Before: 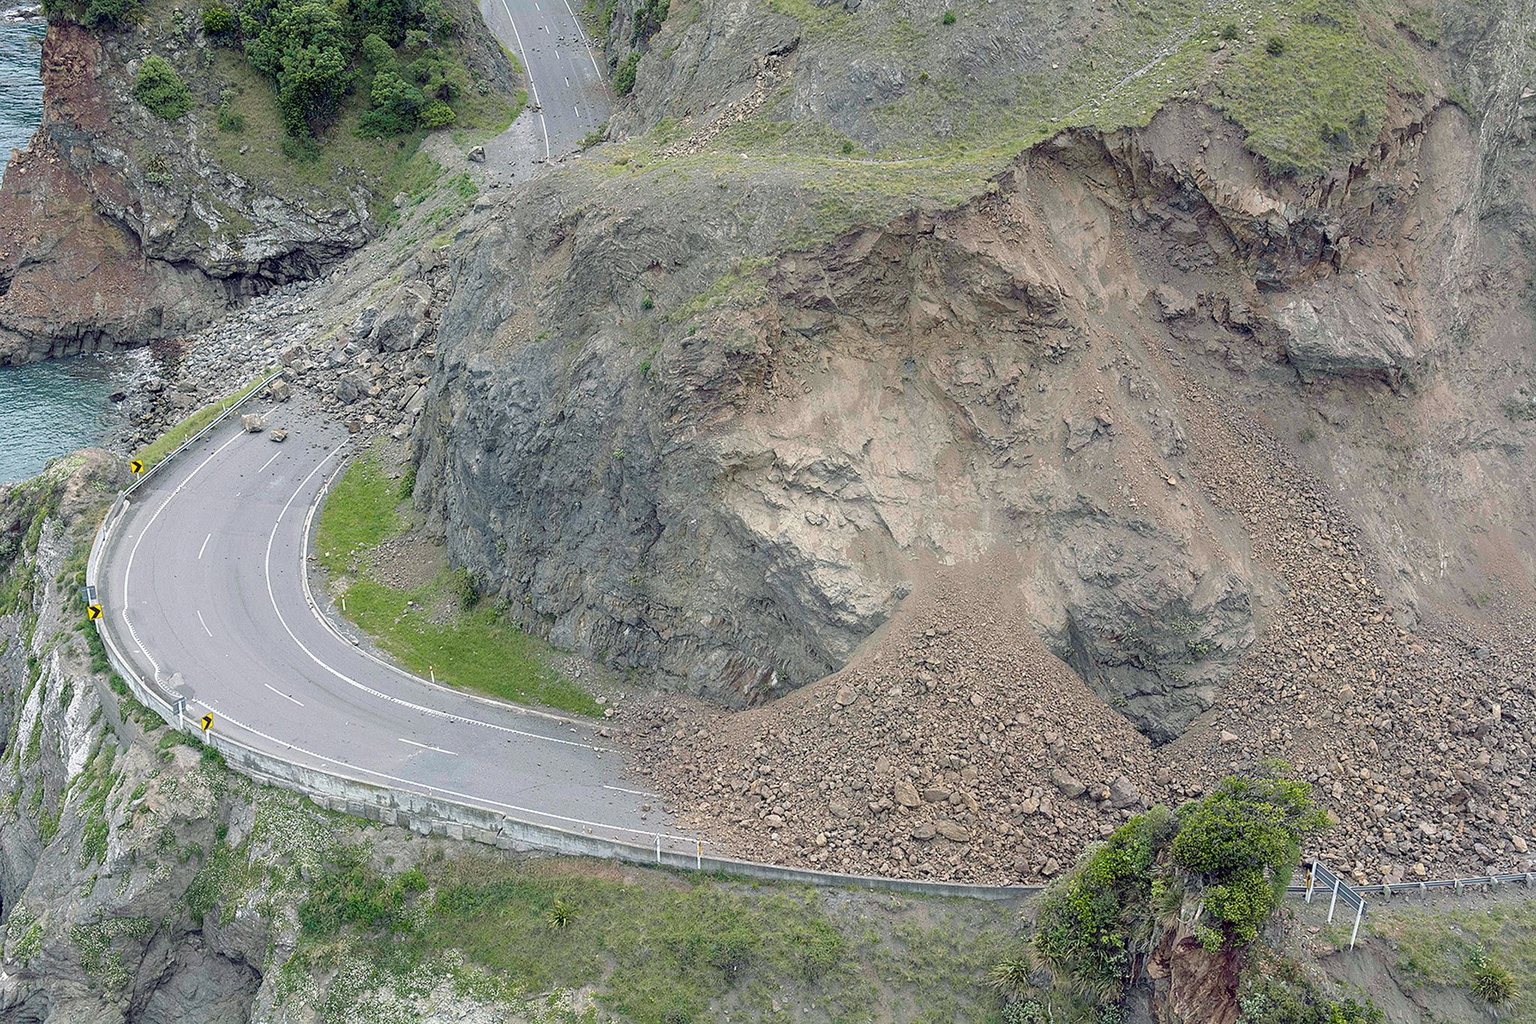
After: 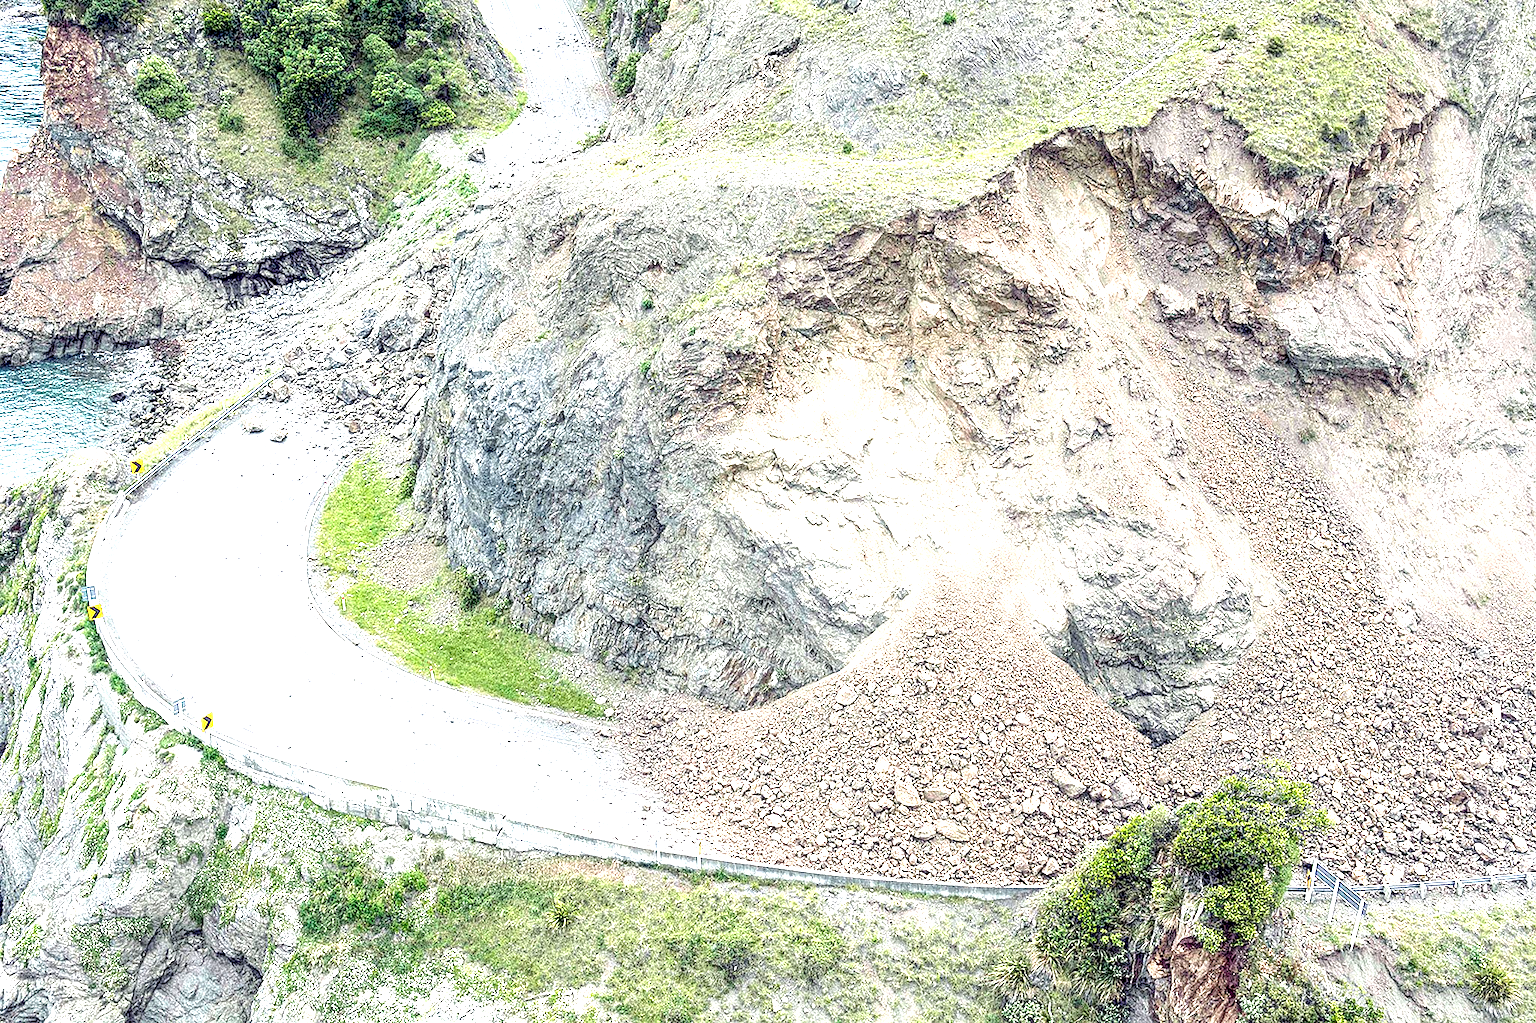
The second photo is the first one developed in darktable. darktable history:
exposure: black level correction 0.001, exposure 1.733 EV, compensate exposure bias true, compensate highlight preservation false
local contrast: highlights 22%, shadows 69%, detail 170%
